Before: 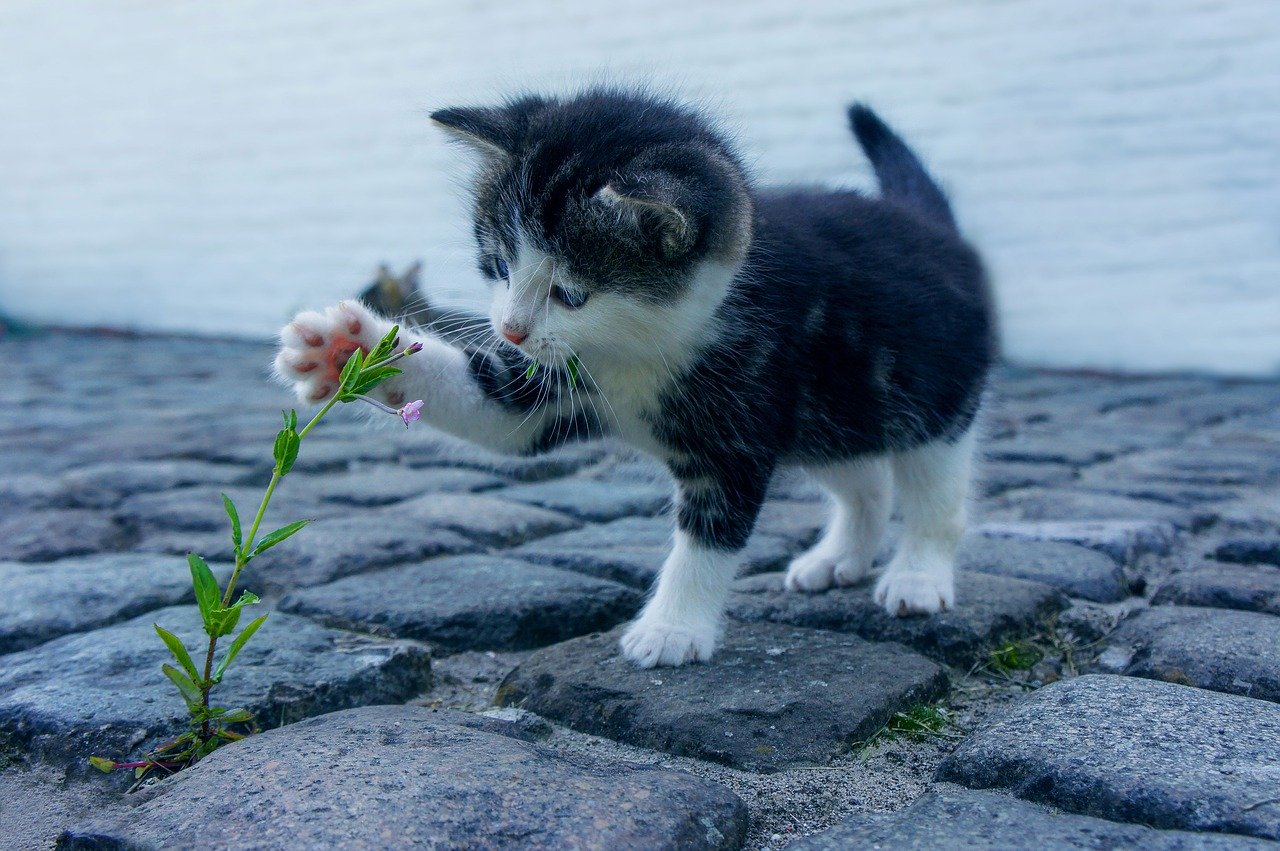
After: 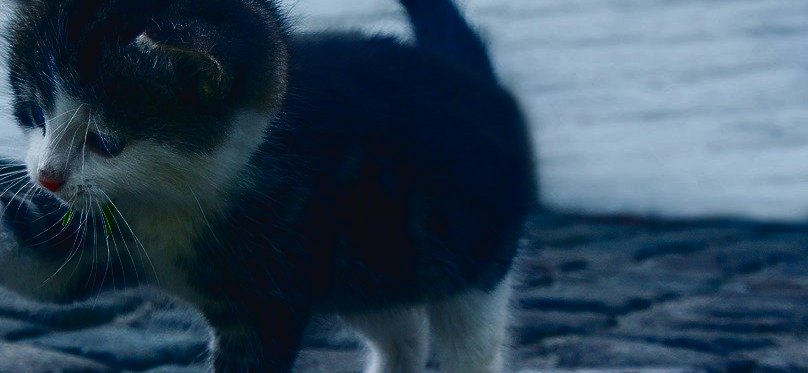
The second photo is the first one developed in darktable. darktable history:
contrast brightness saturation: brightness -0.505
crop: left 36.278%, top 18.003%, right 0.574%, bottom 38.157%
tone curve: curves: ch0 [(0, 0.032) (0.181, 0.156) (0.751, 0.829) (1, 1)], color space Lab, independent channels, preserve colors none
